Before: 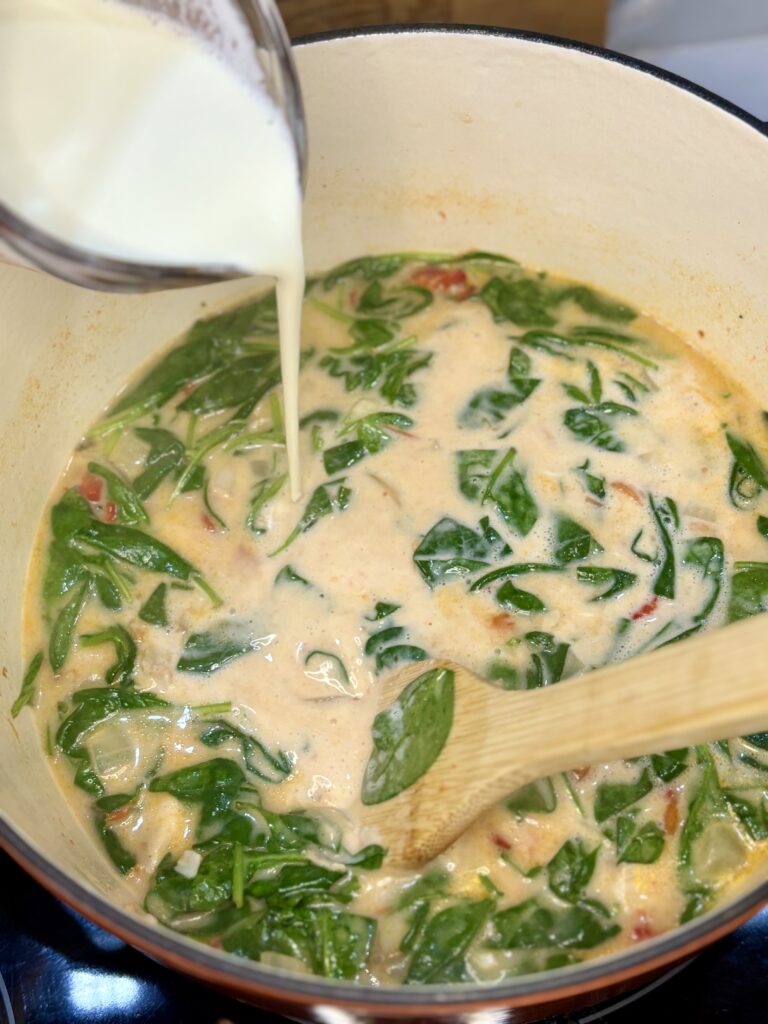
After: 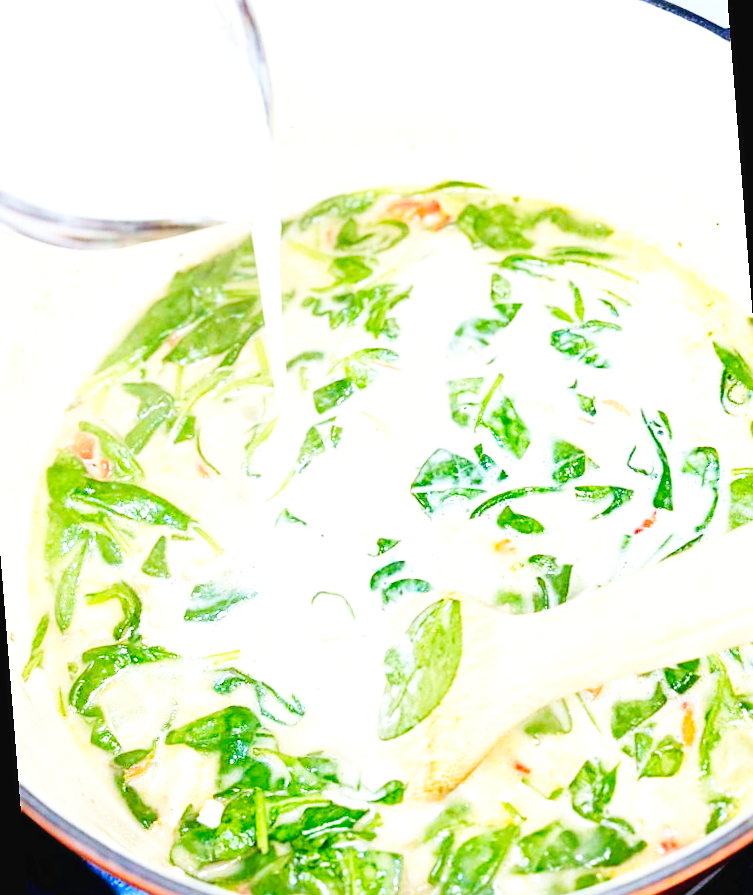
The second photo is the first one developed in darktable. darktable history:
exposure: black level correction 0, exposure 1 EV, compensate exposure bias true, compensate highlight preservation false
white balance: red 0.926, green 1.003, blue 1.133
base curve: curves: ch0 [(0, 0.003) (0.001, 0.002) (0.006, 0.004) (0.02, 0.022) (0.048, 0.086) (0.094, 0.234) (0.162, 0.431) (0.258, 0.629) (0.385, 0.8) (0.548, 0.918) (0.751, 0.988) (1, 1)], preserve colors none
rotate and perspective: rotation -4.57°, crop left 0.054, crop right 0.944, crop top 0.087, crop bottom 0.914
sharpen: on, module defaults
contrast brightness saturation: contrast 0.05, brightness 0.06, saturation 0.01
